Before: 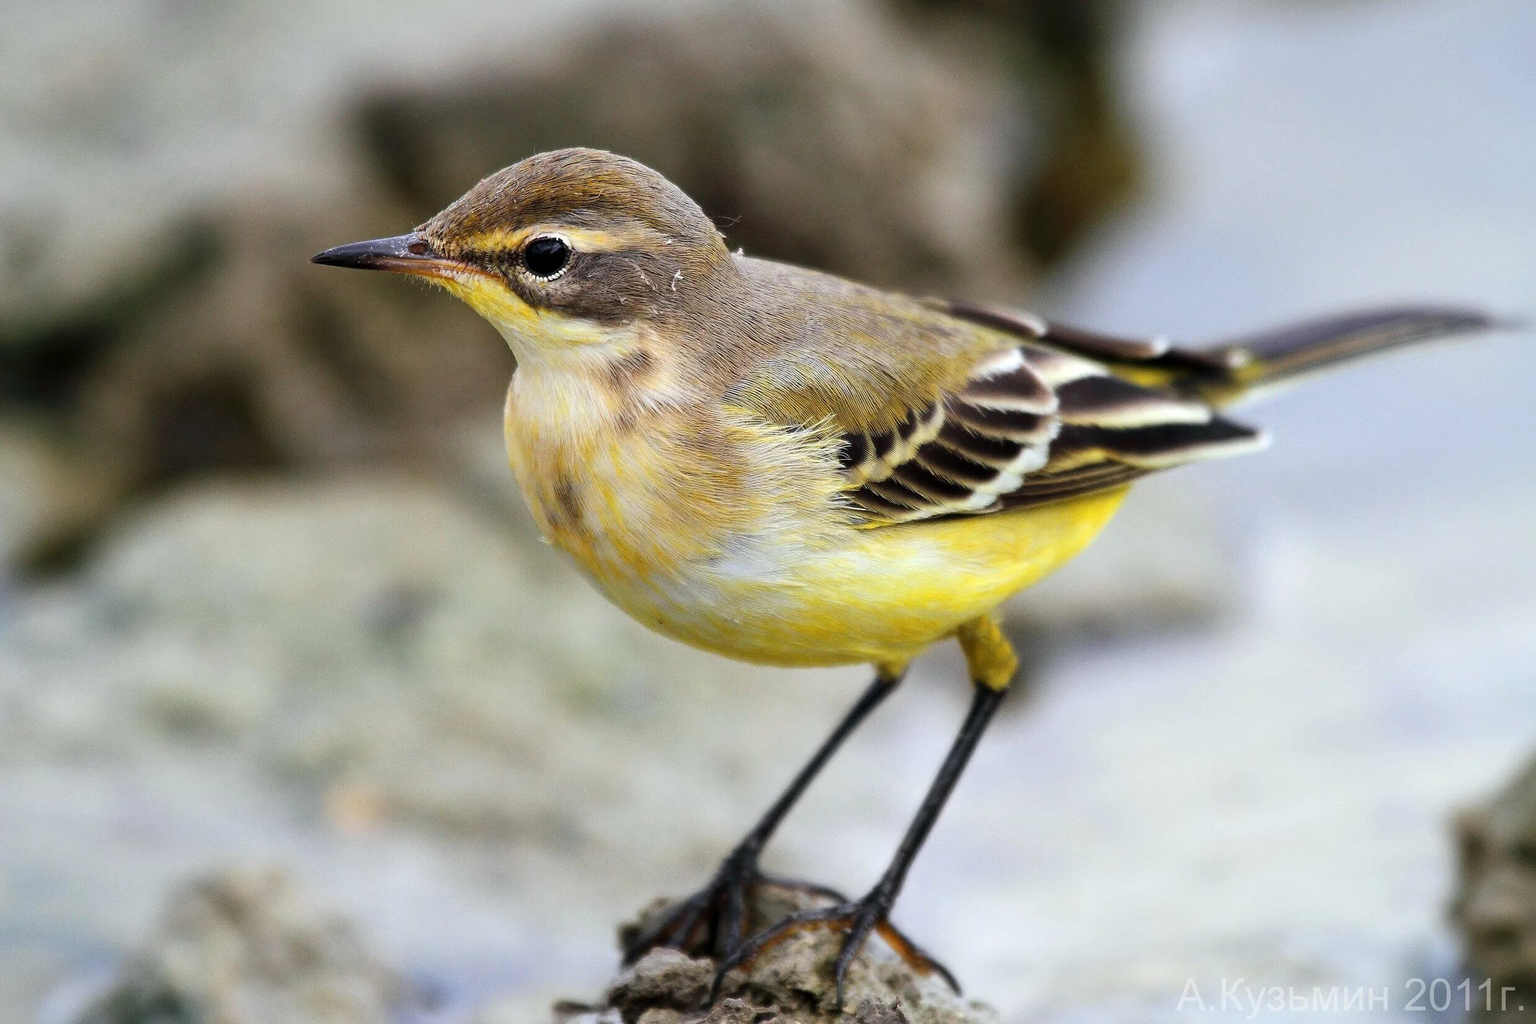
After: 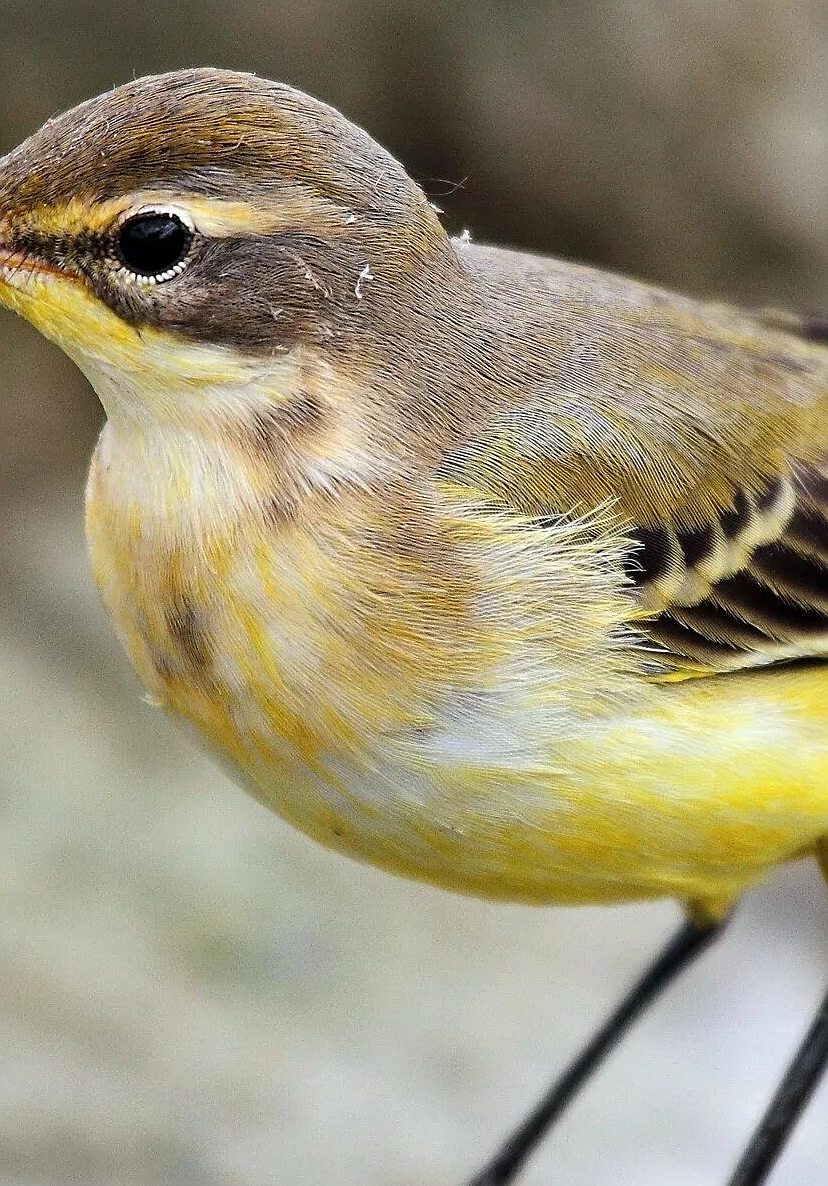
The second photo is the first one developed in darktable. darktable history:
exposure: compensate highlight preservation false
shadows and highlights: radius 334.24, shadows 63.57, highlights 5.62, compress 87.68%, soften with gaussian
crop and rotate: left 29.405%, top 10.316%, right 37.107%, bottom 17.75%
sharpen: amount 0.477
